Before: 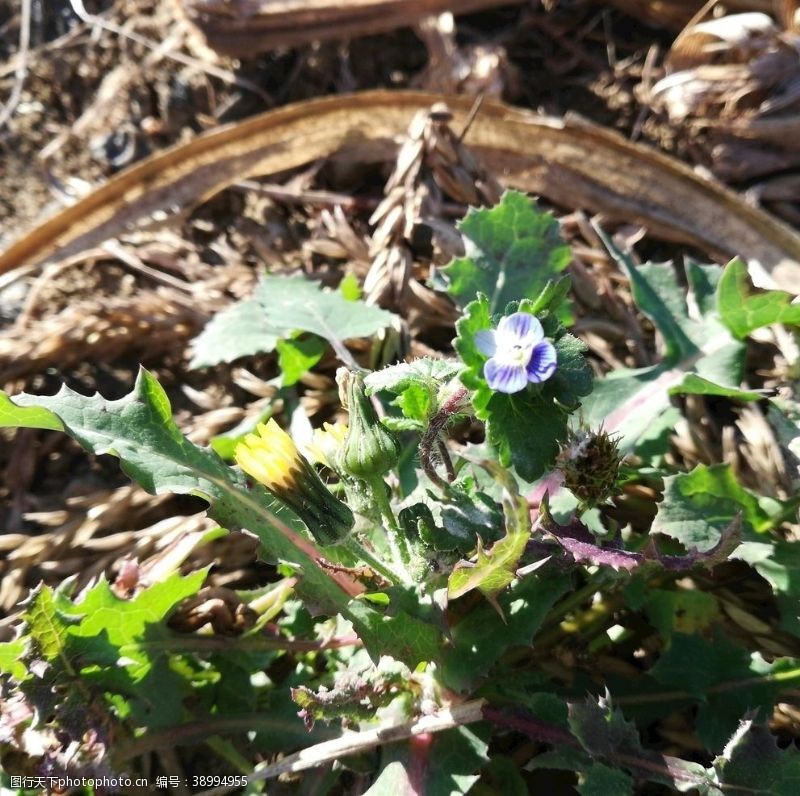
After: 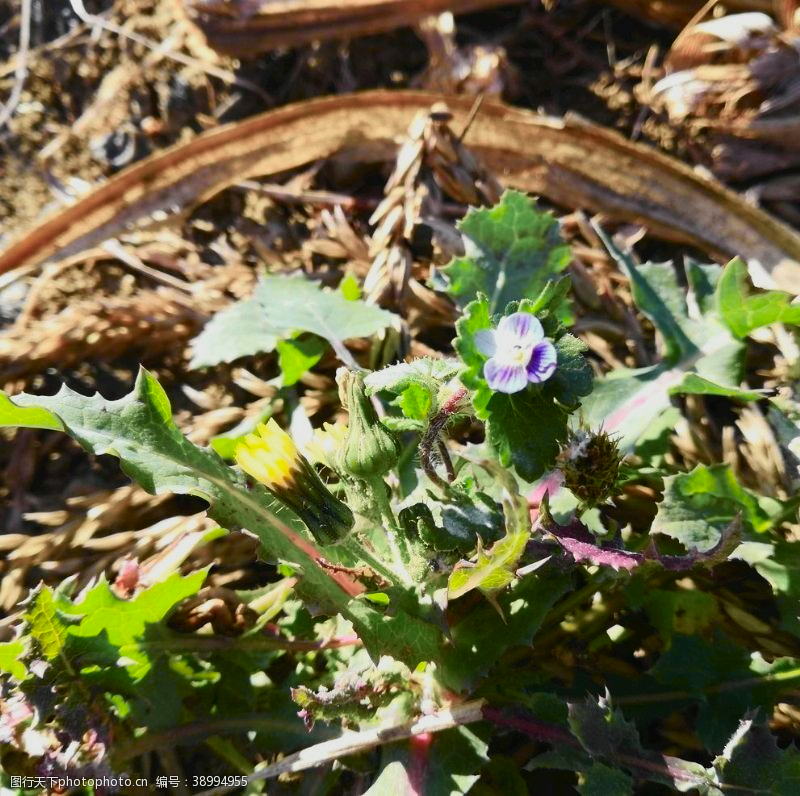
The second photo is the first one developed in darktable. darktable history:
tone curve: curves: ch0 [(0, 0.018) (0.036, 0.038) (0.15, 0.131) (0.27, 0.247) (0.545, 0.561) (0.761, 0.761) (1, 0.919)]; ch1 [(0, 0) (0.179, 0.173) (0.322, 0.32) (0.429, 0.431) (0.502, 0.5) (0.519, 0.522) (0.562, 0.588) (0.625, 0.67) (0.711, 0.745) (1, 1)]; ch2 [(0, 0) (0.29, 0.295) (0.404, 0.436) (0.497, 0.499) (0.521, 0.523) (0.561, 0.605) (0.657, 0.655) (0.712, 0.764) (1, 1)], color space Lab, independent channels, preserve colors none
